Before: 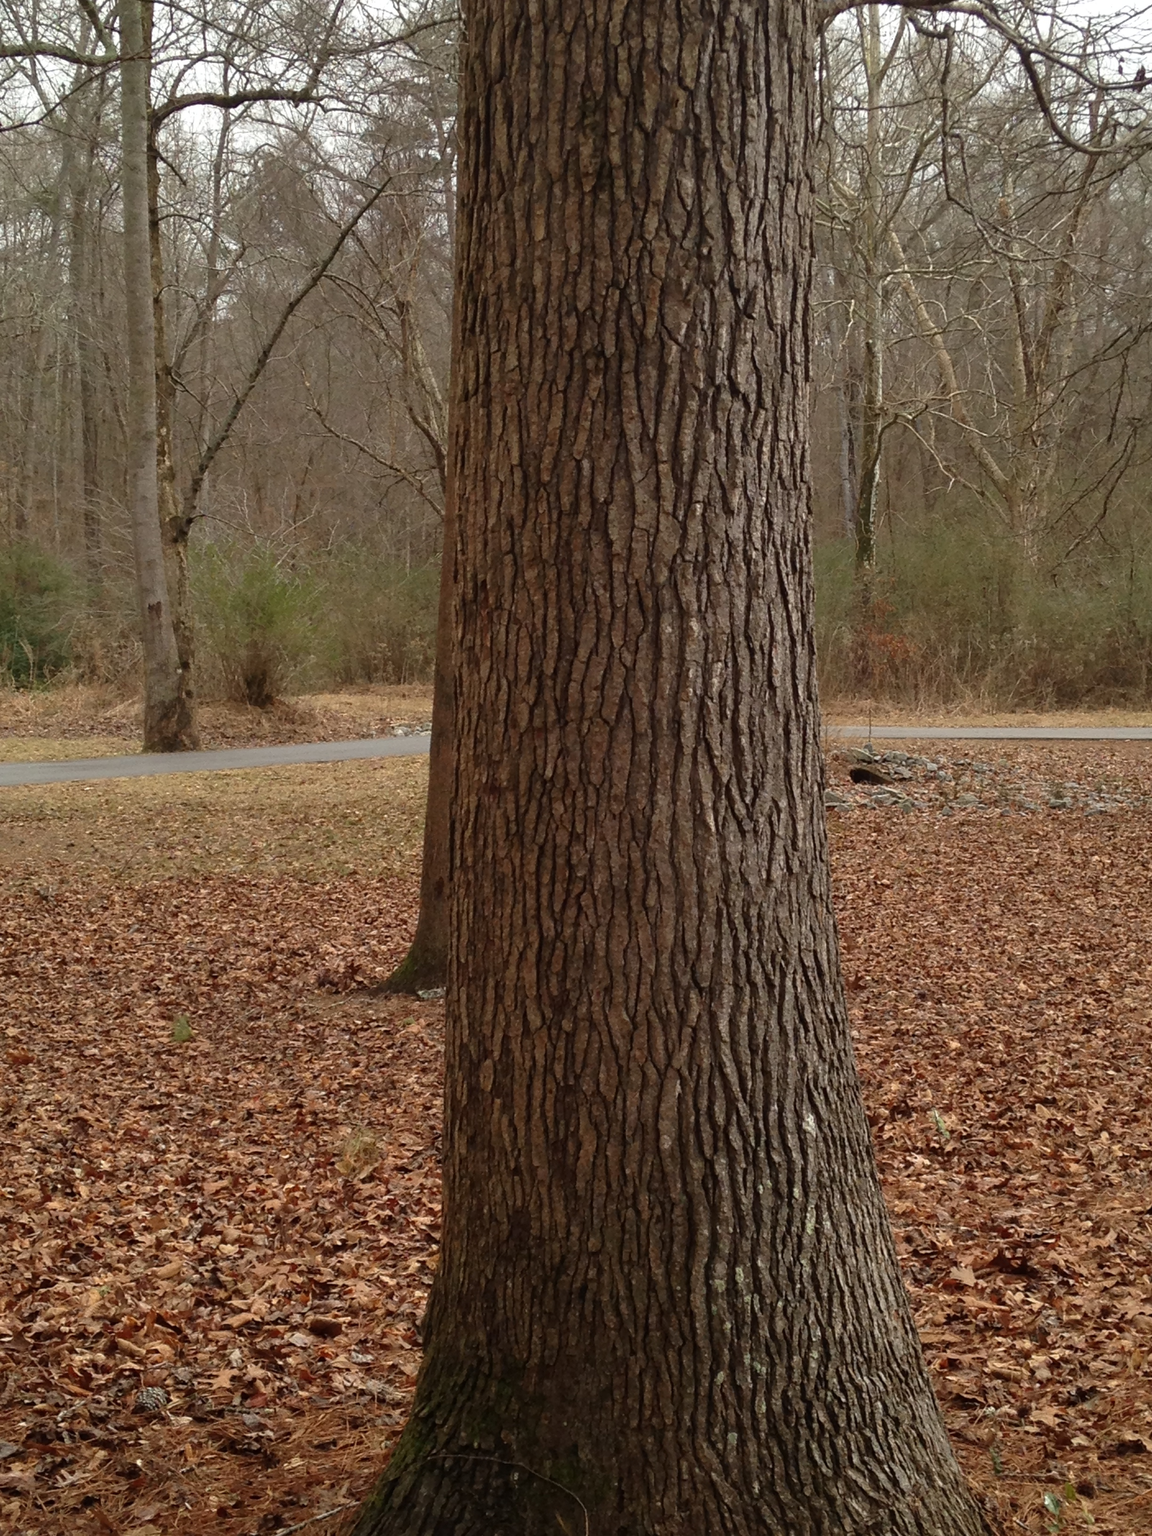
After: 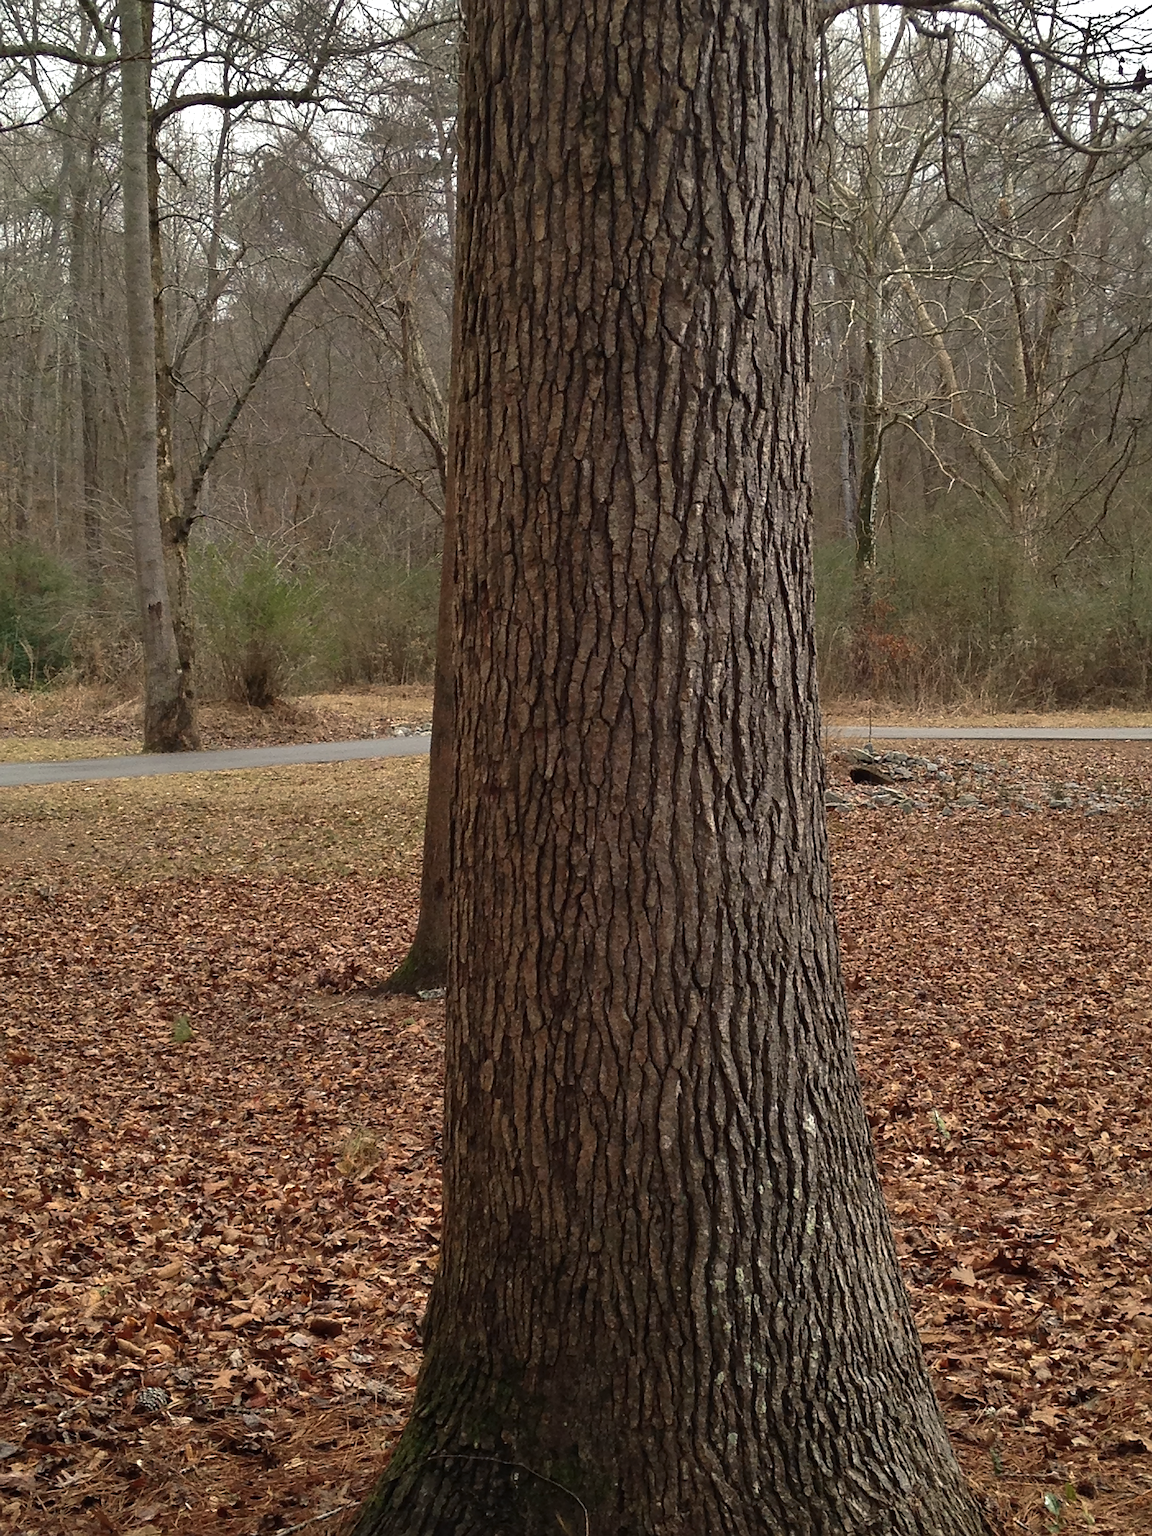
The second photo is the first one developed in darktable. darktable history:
color balance rgb: shadows lift › chroma 4.17%, shadows lift › hue 253.79°, perceptual saturation grading › global saturation 0.632%, perceptual brilliance grading › highlights 5.439%, perceptual brilliance grading › shadows -9.838%
shadows and highlights: shadows 24.55, highlights -79.07, soften with gaussian
sharpen: on, module defaults
